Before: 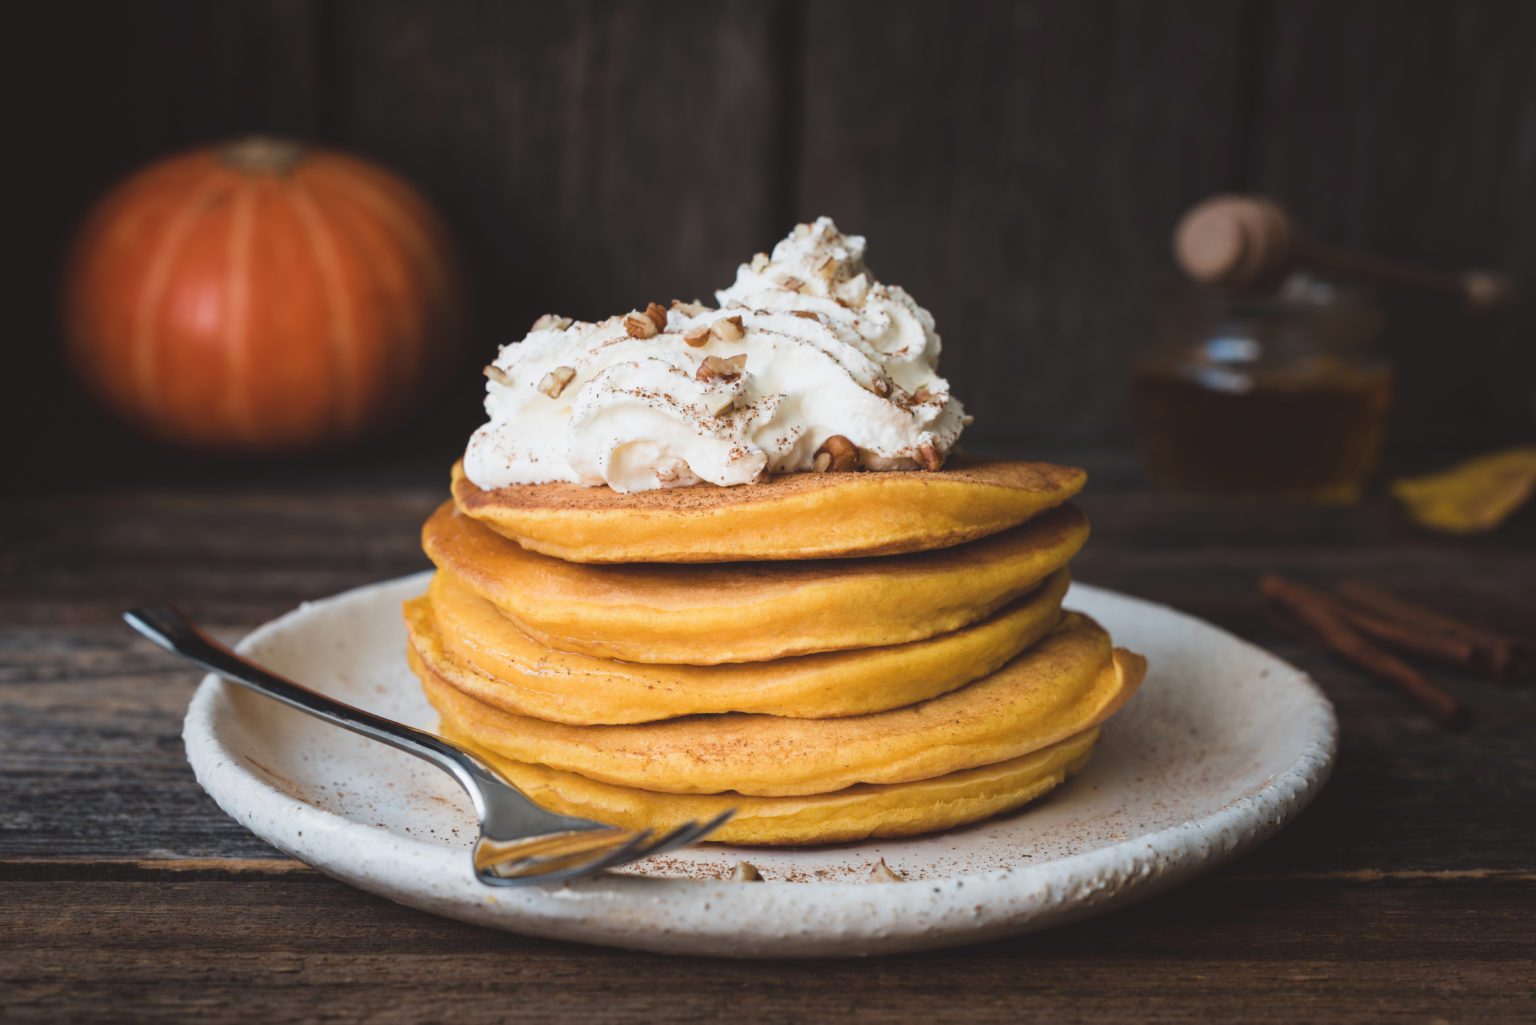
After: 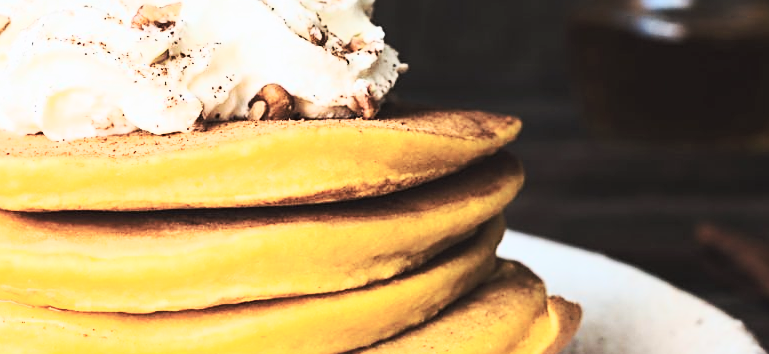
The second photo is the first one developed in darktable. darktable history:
base curve: curves: ch0 [(0, 0) (0.073, 0.04) (0.157, 0.139) (0.492, 0.492) (0.758, 0.758) (1, 1)], preserve colors none
tone curve: curves: ch0 [(0, 0) (0.003, 0.003) (0.011, 0.011) (0.025, 0.026) (0.044, 0.045) (0.069, 0.087) (0.1, 0.141) (0.136, 0.202) (0.177, 0.271) (0.224, 0.357) (0.277, 0.461) (0.335, 0.583) (0.399, 0.685) (0.468, 0.782) (0.543, 0.867) (0.623, 0.927) (0.709, 0.96) (0.801, 0.975) (0.898, 0.987) (1, 1)], color space Lab, independent channels, preserve colors none
crop: left 36.802%, top 34.356%, right 13.077%, bottom 31.068%
sharpen: on, module defaults
